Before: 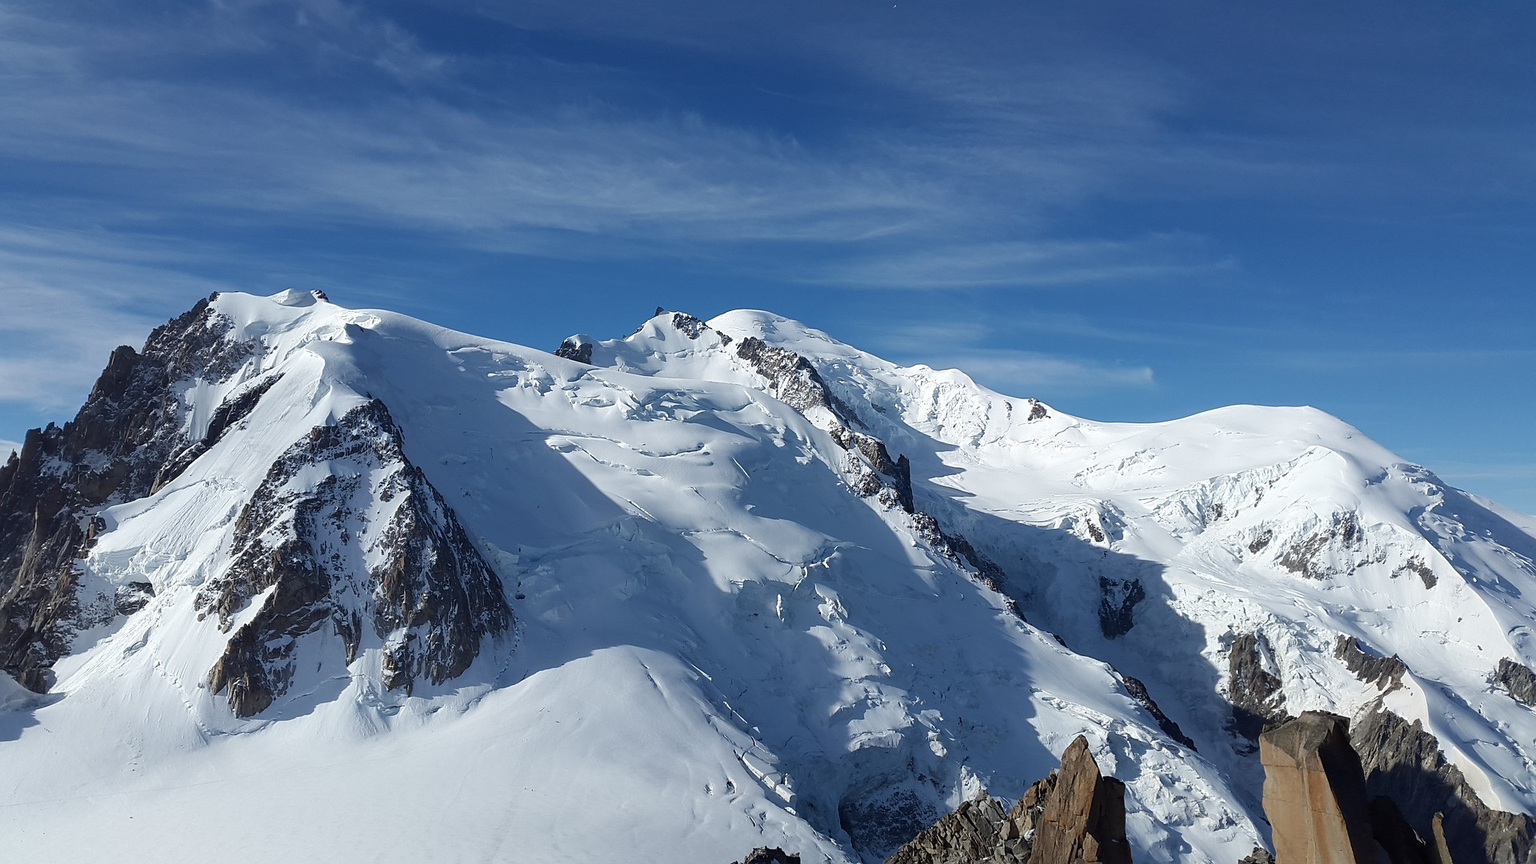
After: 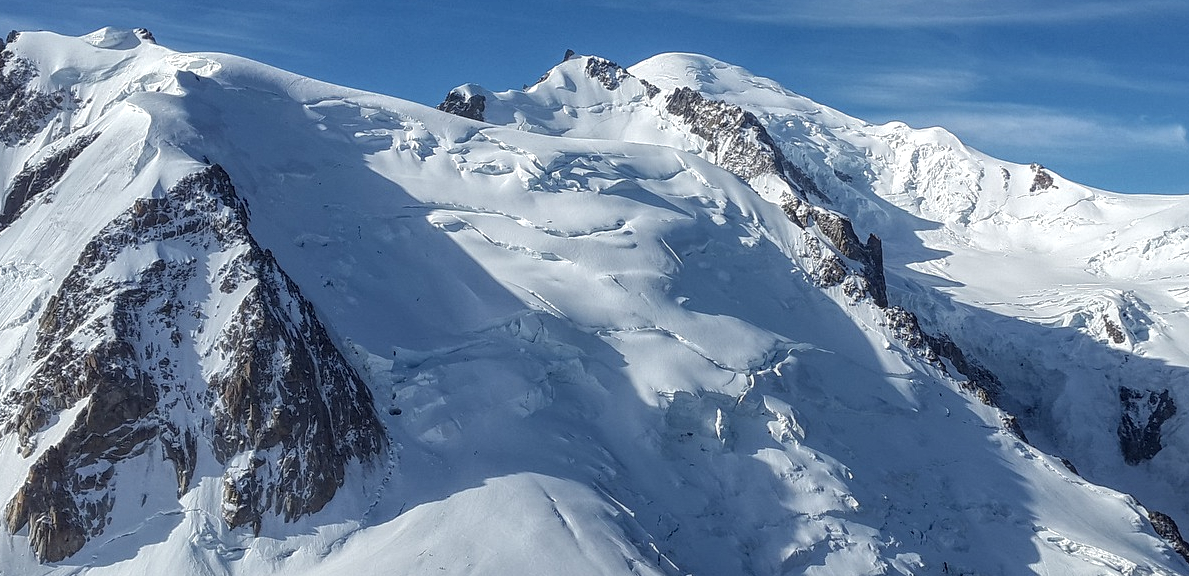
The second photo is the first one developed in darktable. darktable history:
local contrast: highlights 74%, shadows 55%, detail 177%, midtone range 0.209
crop: left 13.306%, top 31.005%, right 24.75%, bottom 15.618%
